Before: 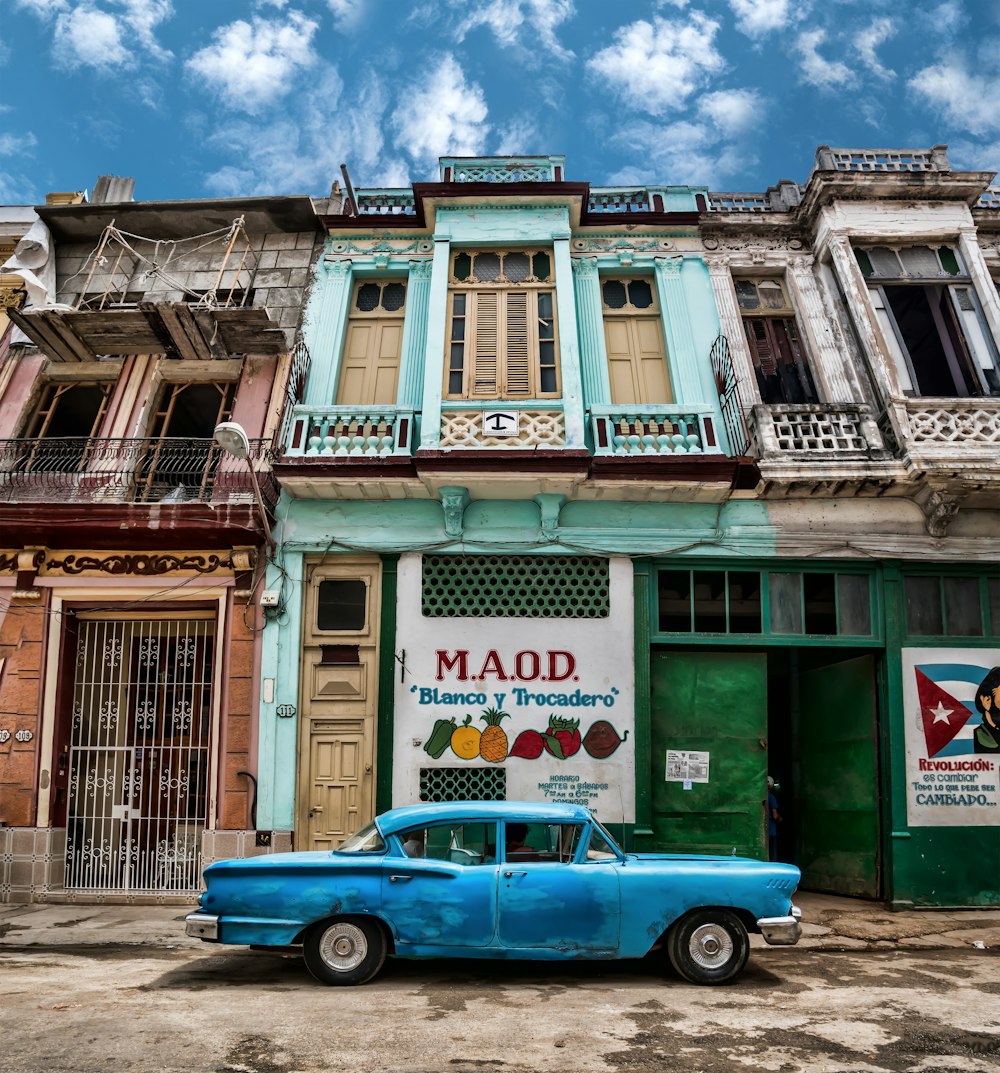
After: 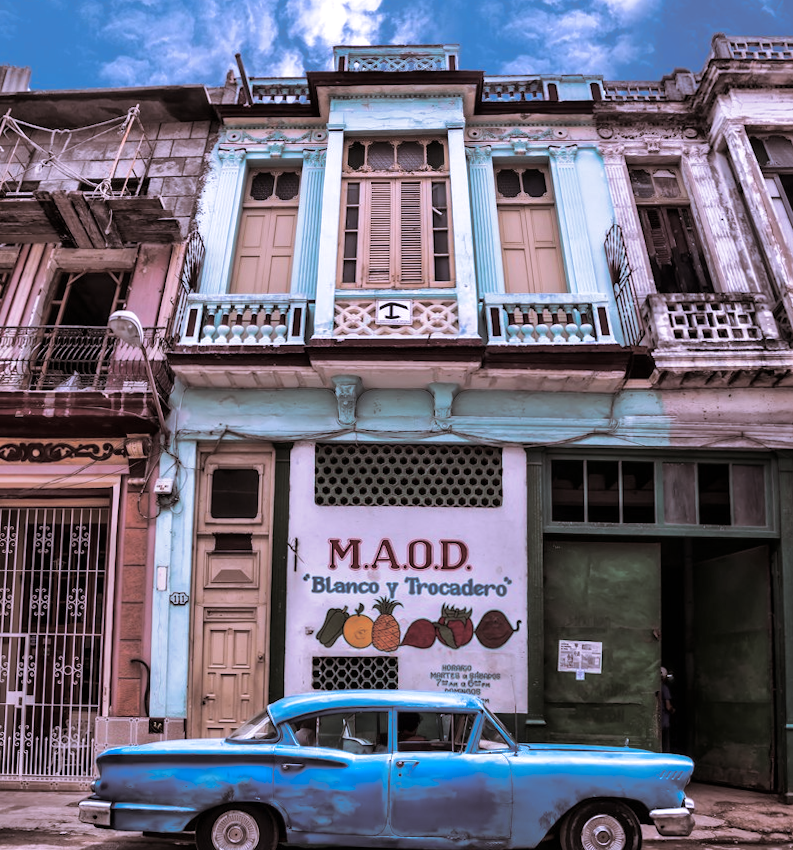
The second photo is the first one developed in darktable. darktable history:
crop and rotate: left 10.071%, top 10.071%, right 10.02%, bottom 10.02%
split-toning: shadows › saturation 0.2
rotate and perspective: rotation 0.192°, lens shift (horizontal) -0.015, crop left 0.005, crop right 0.996, crop top 0.006, crop bottom 0.99
color correction: highlights a* 15.03, highlights b* -25.07
